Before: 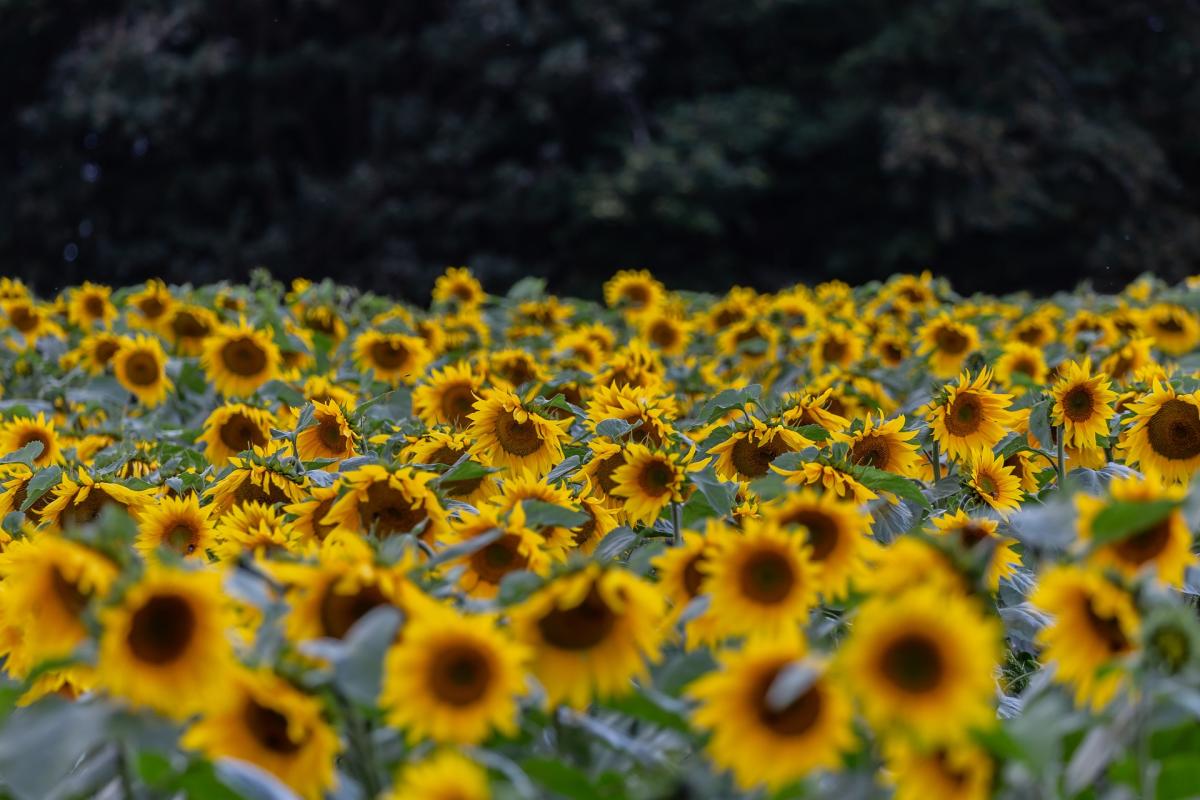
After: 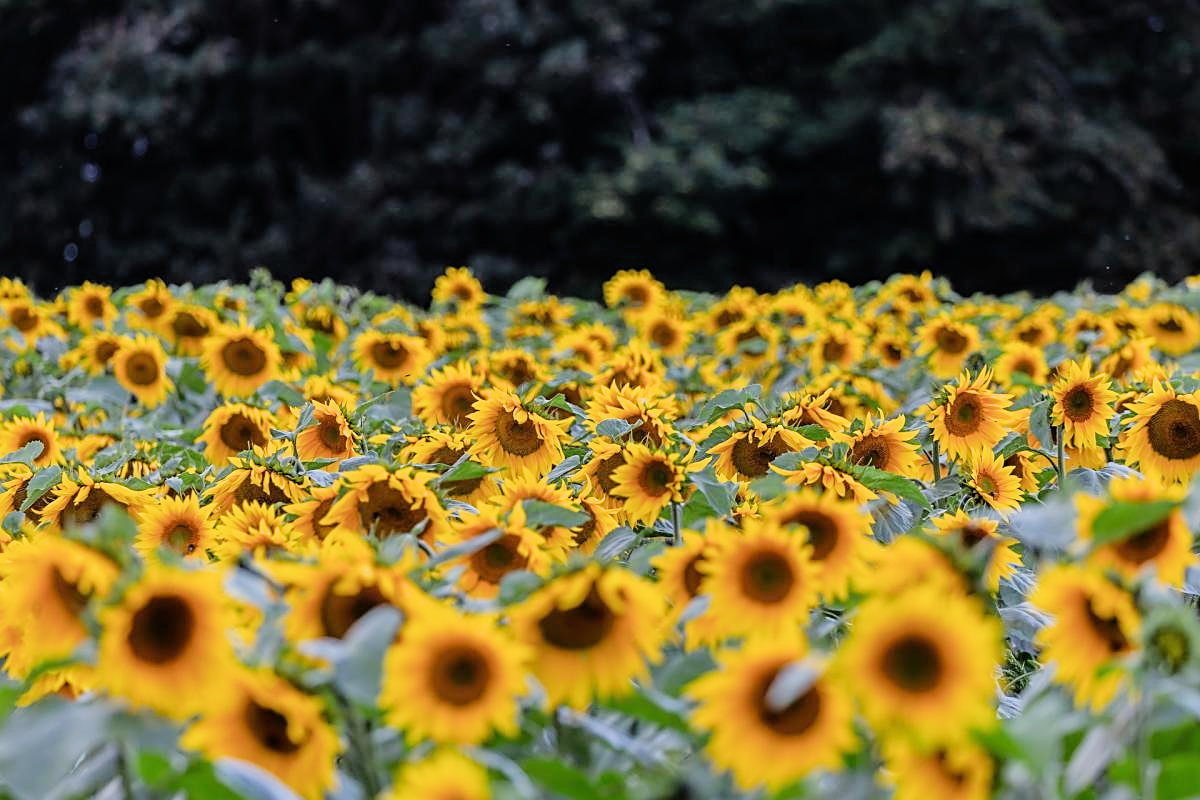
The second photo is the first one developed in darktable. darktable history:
filmic rgb: black relative exposure -7.65 EV, white relative exposure 4.56 EV, hardness 3.61
exposure: black level correction 0, exposure 1.1 EV, compensate exposure bias true, compensate highlight preservation false
sharpen: radius 1.967
